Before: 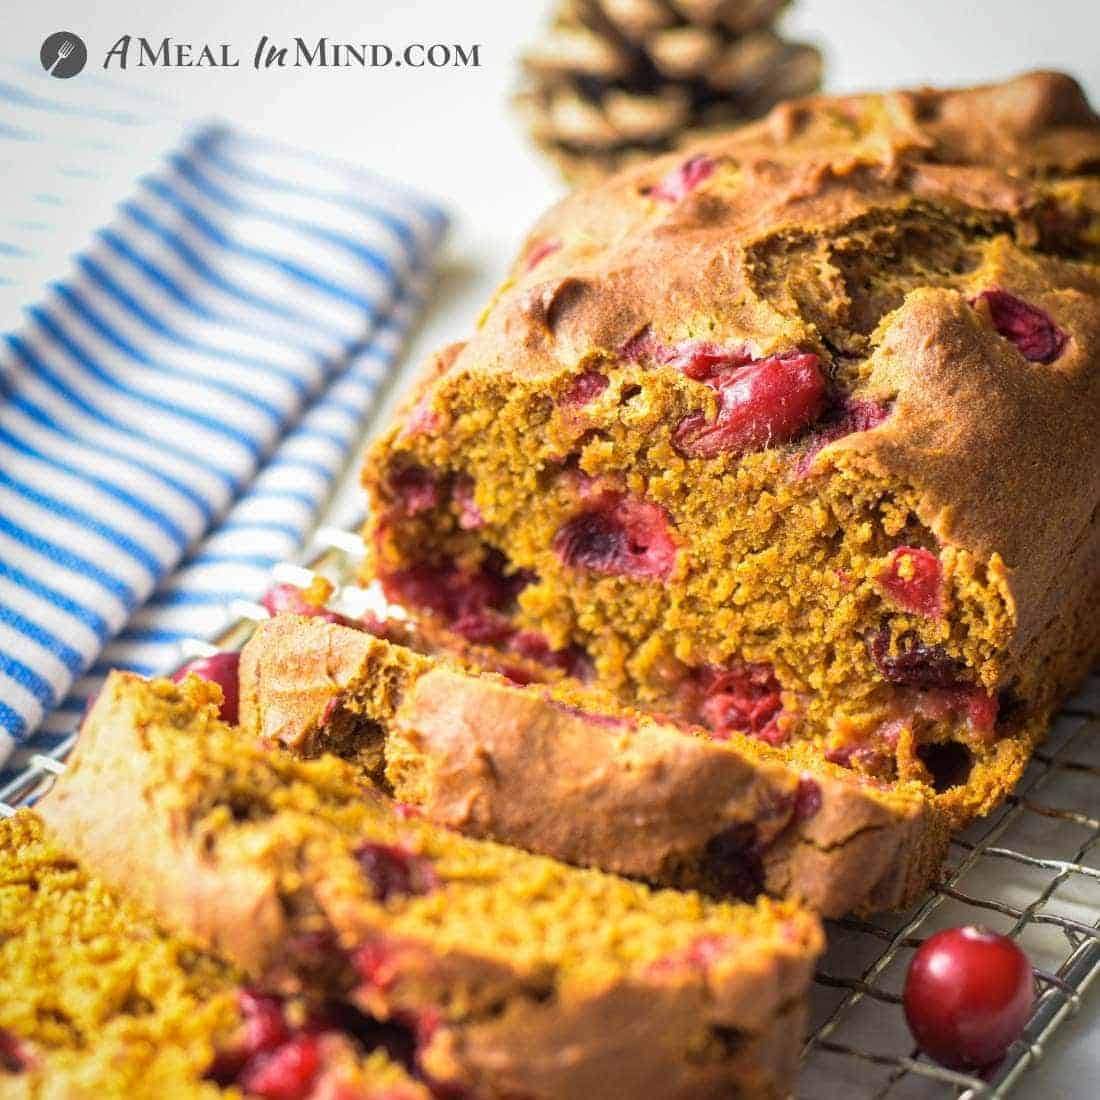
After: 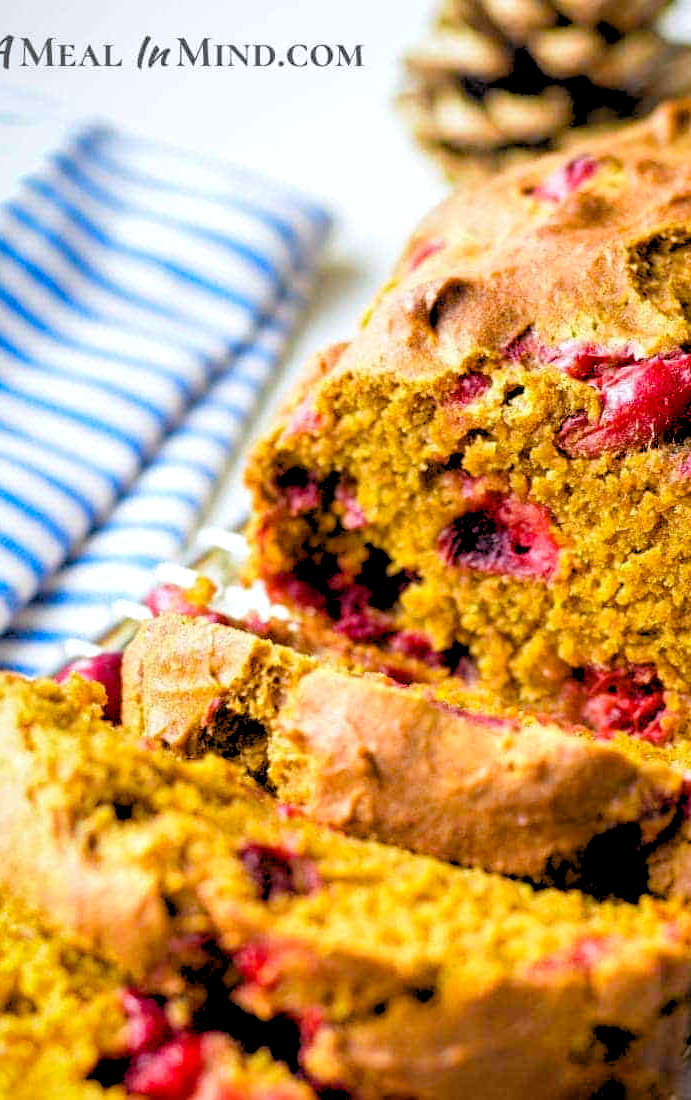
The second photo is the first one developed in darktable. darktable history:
color balance rgb: perceptual saturation grading › global saturation 35%, perceptual saturation grading › highlights -30%, perceptual saturation grading › shadows 35%, perceptual brilliance grading › global brilliance 3%, perceptual brilliance grading › highlights -3%, perceptual brilliance grading › shadows 3%
white balance: red 0.976, blue 1.04
rgb levels: levels [[0.029, 0.461, 0.922], [0, 0.5, 1], [0, 0.5, 1]]
crop: left 10.644%, right 26.528%
